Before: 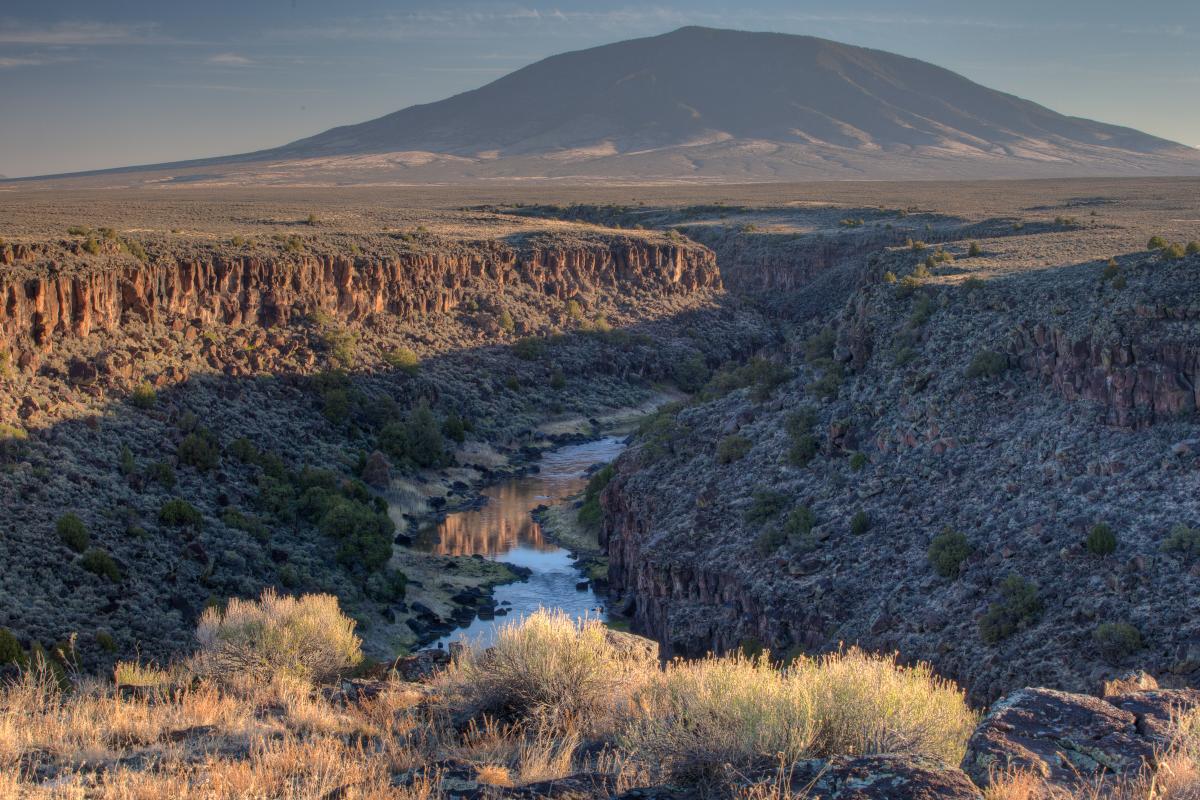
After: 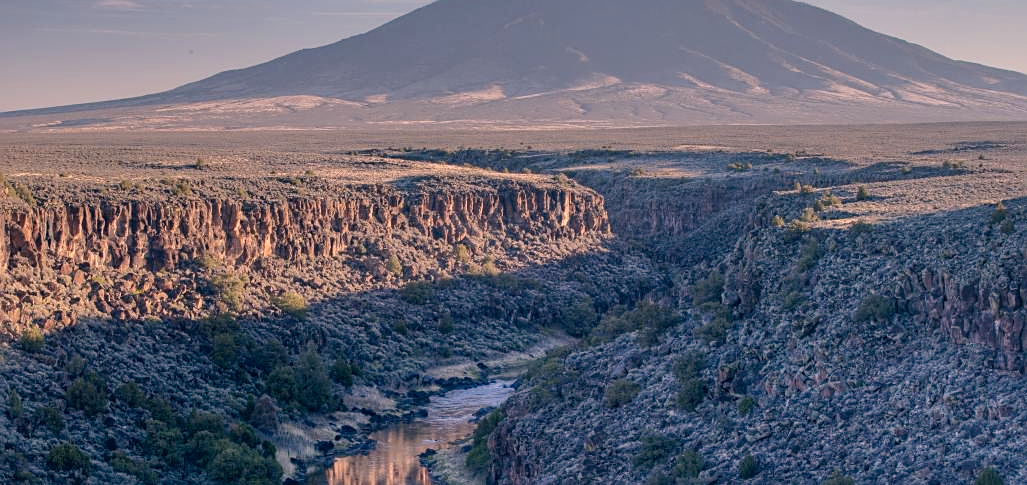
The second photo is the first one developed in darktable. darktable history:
crop and rotate: left 9.373%, top 7.118%, right 4.992%, bottom 32.136%
sharpen: on, module defaults
color correction: highlights a* 14.14, highlights b* 5.89, shadows a* -5.83, shadows b* -15.22, saturation 0.838
tone curve: curves: ch0 [(0, 0) (0.003, 0.019) (0.011, 0.022) (0.025, 0.025) (0.044, 0.04) (0.069, 0.069) (0.1, 0.108) (0.136, 0.152) (0.177, 0.199) (0.224, 0.26) (0.277, 0.321) (0.335, 0.392) (0.399, 0.472) (0.468, 0.547) (0.543, 0.624) (0.623, 0.713) (0.709, 0.786) (0.801, 0.865) (0.898, 0.939) (1, 1)], preserve colors none
